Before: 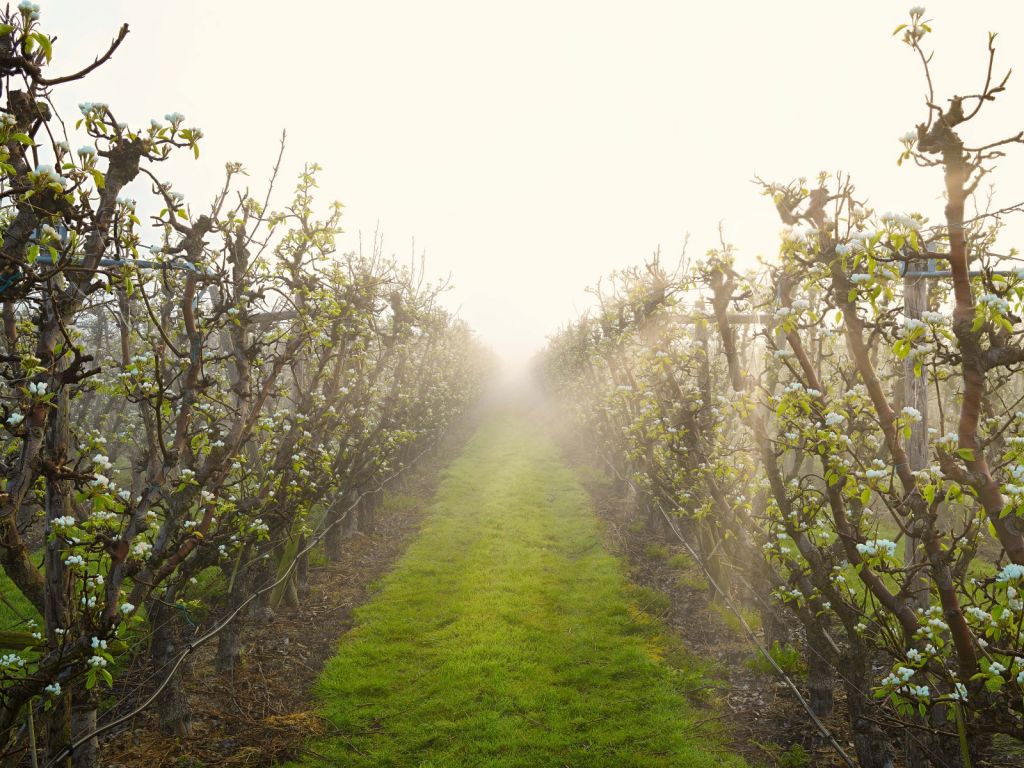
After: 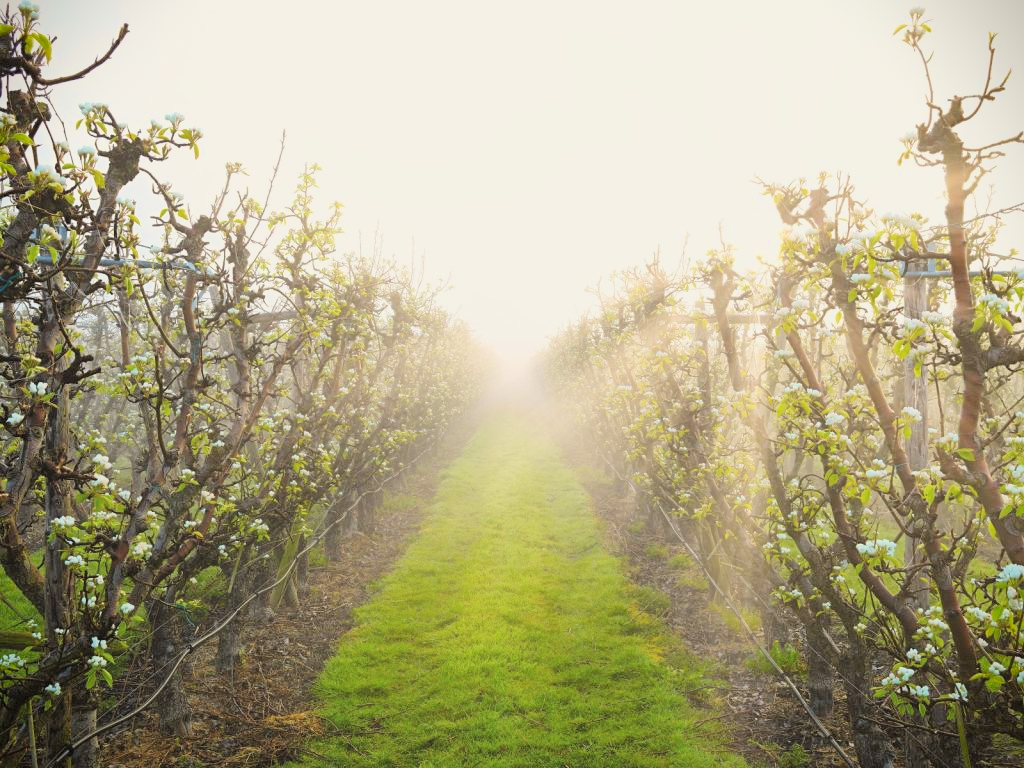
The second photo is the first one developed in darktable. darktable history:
exposure: black level correction -0.005, exposure 1 EV, compensate highlight preservation false
filmic rgb: black relative exposure -7.65 EV, white relative exposure 4.56 EV, hardness 3.61, color science v6 (2022)
vignetting: fall-off start 92.11%, saturation 0.379, dithering 8-bit output
